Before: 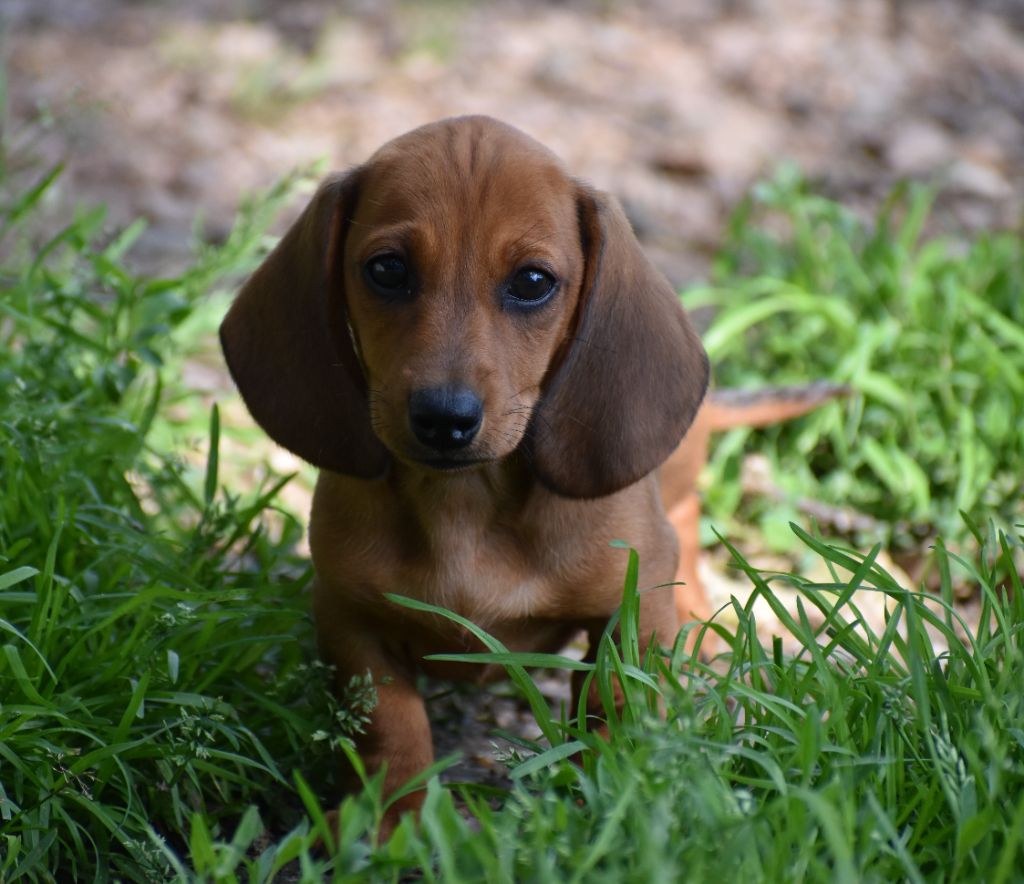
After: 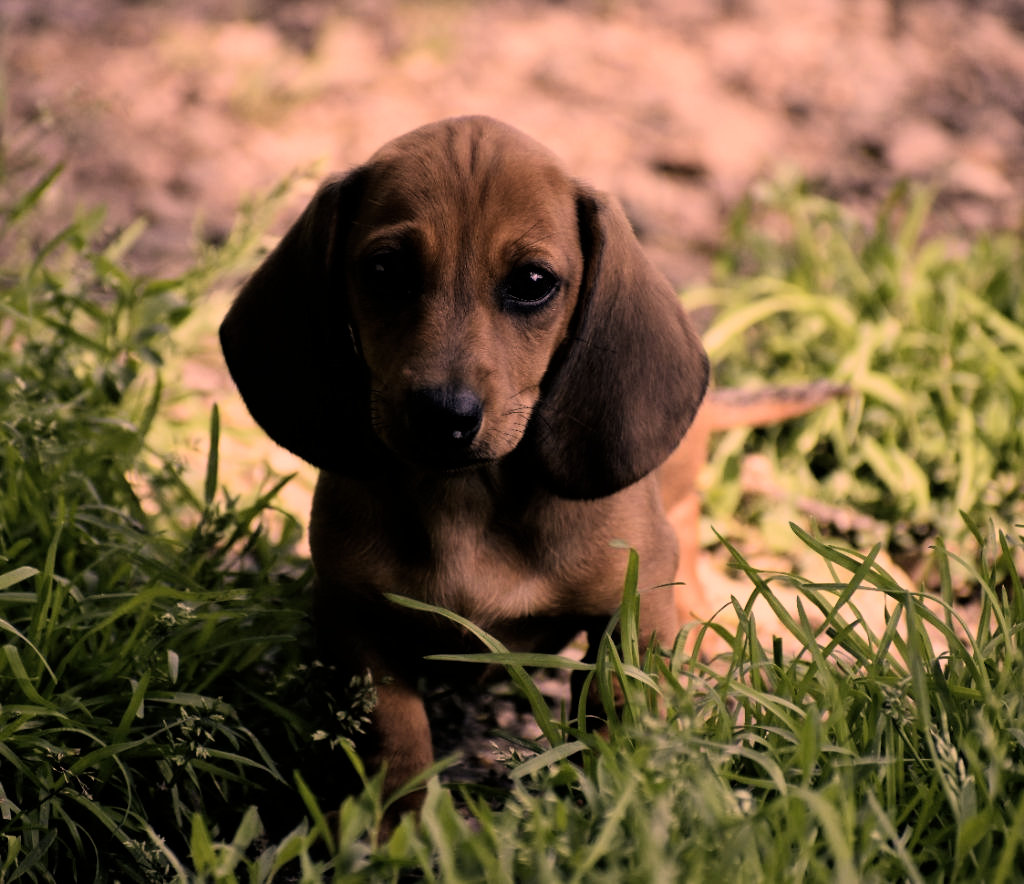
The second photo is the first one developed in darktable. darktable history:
filmic rgb: black relative exposure -5 EV, white relative exposure 3.5 EV, hardness 3.19, contrast 1.4, highlights saturation mix -50%
color correction: highlights a* 40, highlights b* 40, saturation 0.69
